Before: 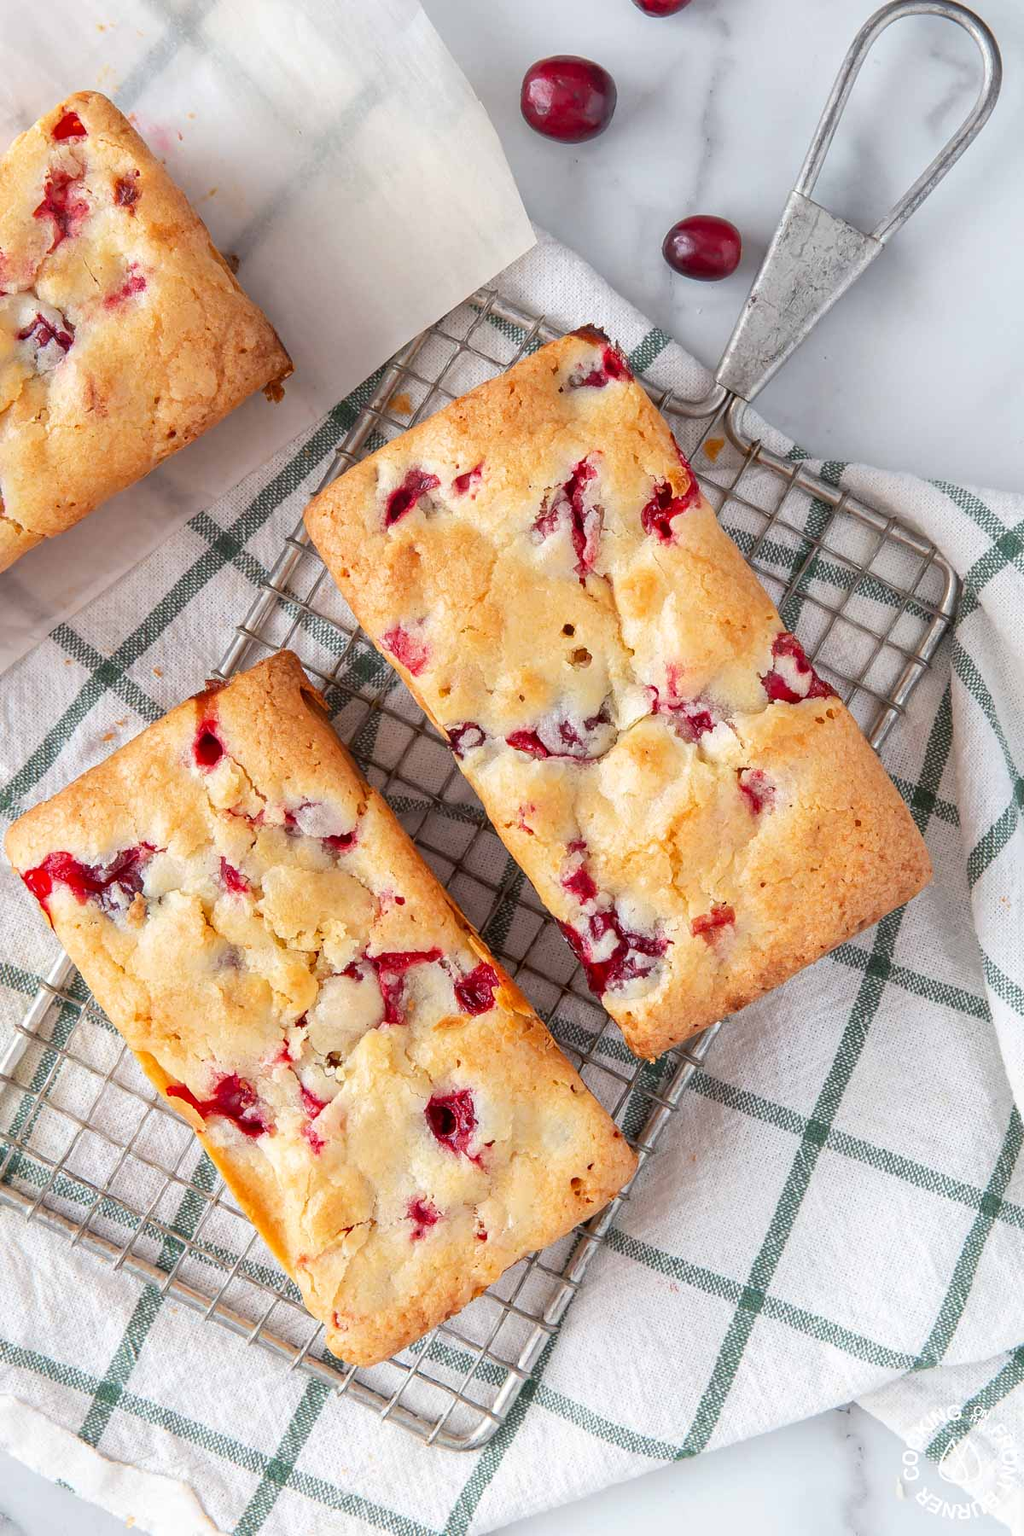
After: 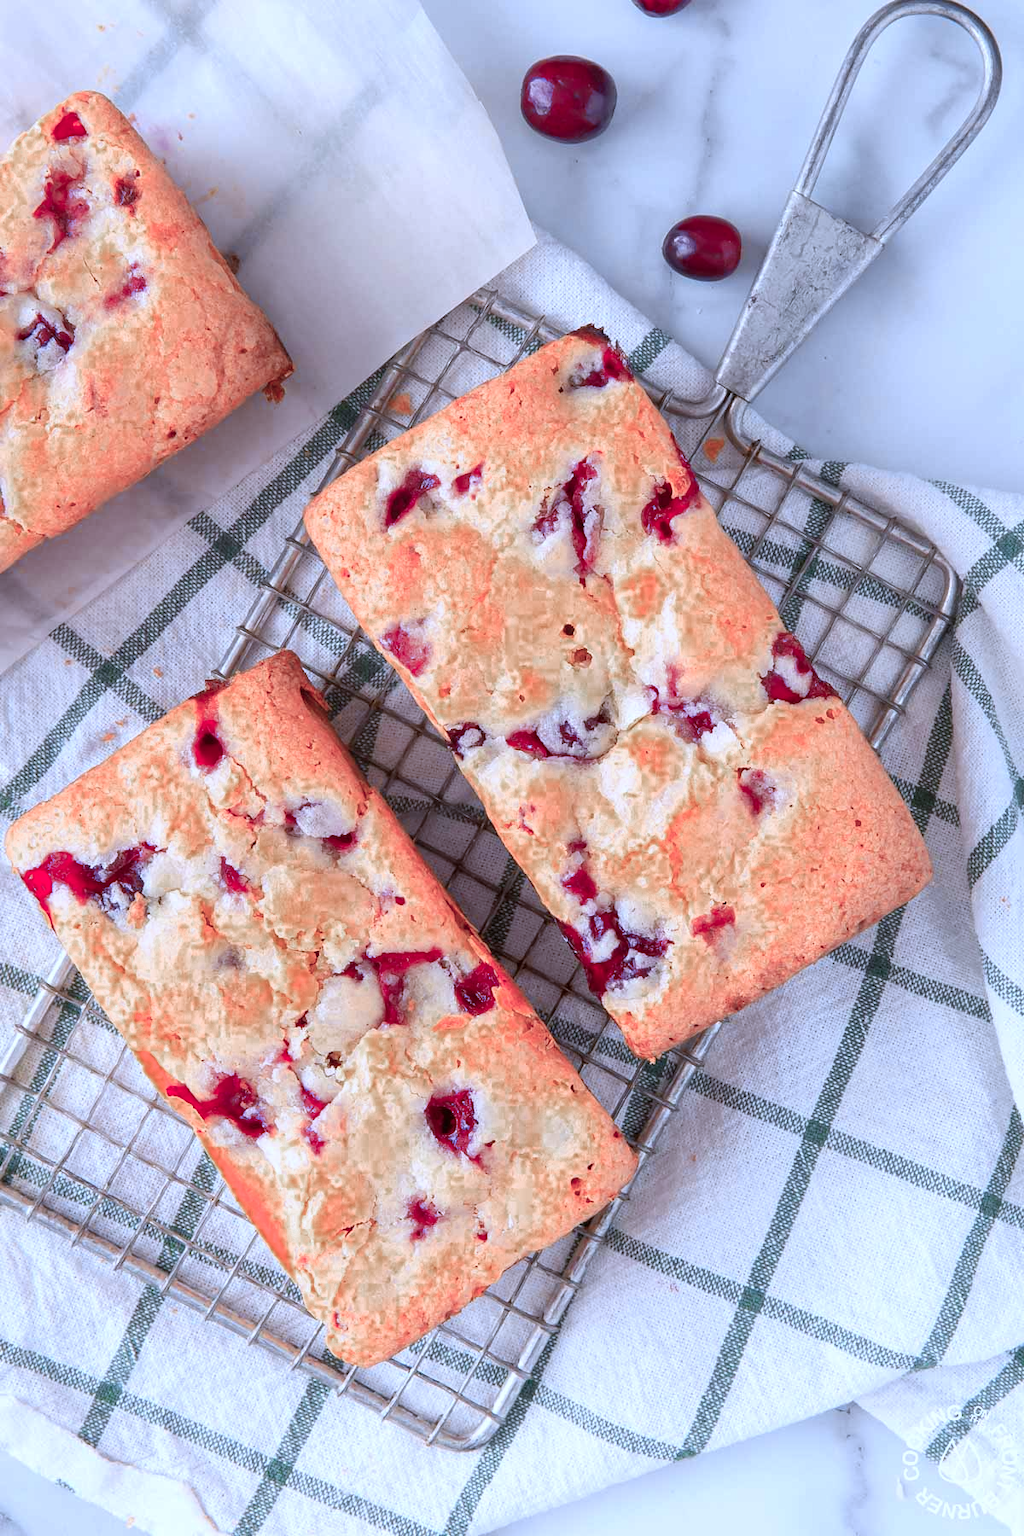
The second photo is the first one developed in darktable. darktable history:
color calibration: illuminant as shot in camera, x 0.377, y 0.392, temperature 4169.3 K, saturation algorithm version 1 (2020)
color zones: curves: ch0 [(0.006, 0.385) (0.143, 0.563) (0.243, 0.321) (0.352, 0.464) (0.516, 0.456) (0.625, 0.5) (0.75, 0.5) (0.875, 0.5)]; ch1 [(0, 0.5) (0.134, 0.504) (0.246, 0.463) (0.421, 0.515) (0.5, 0.56) (0.625, 0.5) (0.75, 0.5) (0.875, 0.5)]; ch2 [(0, 0.5) (0.131, 0.426) (0.307, 0.289) (0.38, 0.188) (0.513, 0.216) (0.625, 0.548) (0.75, 0.468) (0.838, 0.396) (0.971, 0.311)]
